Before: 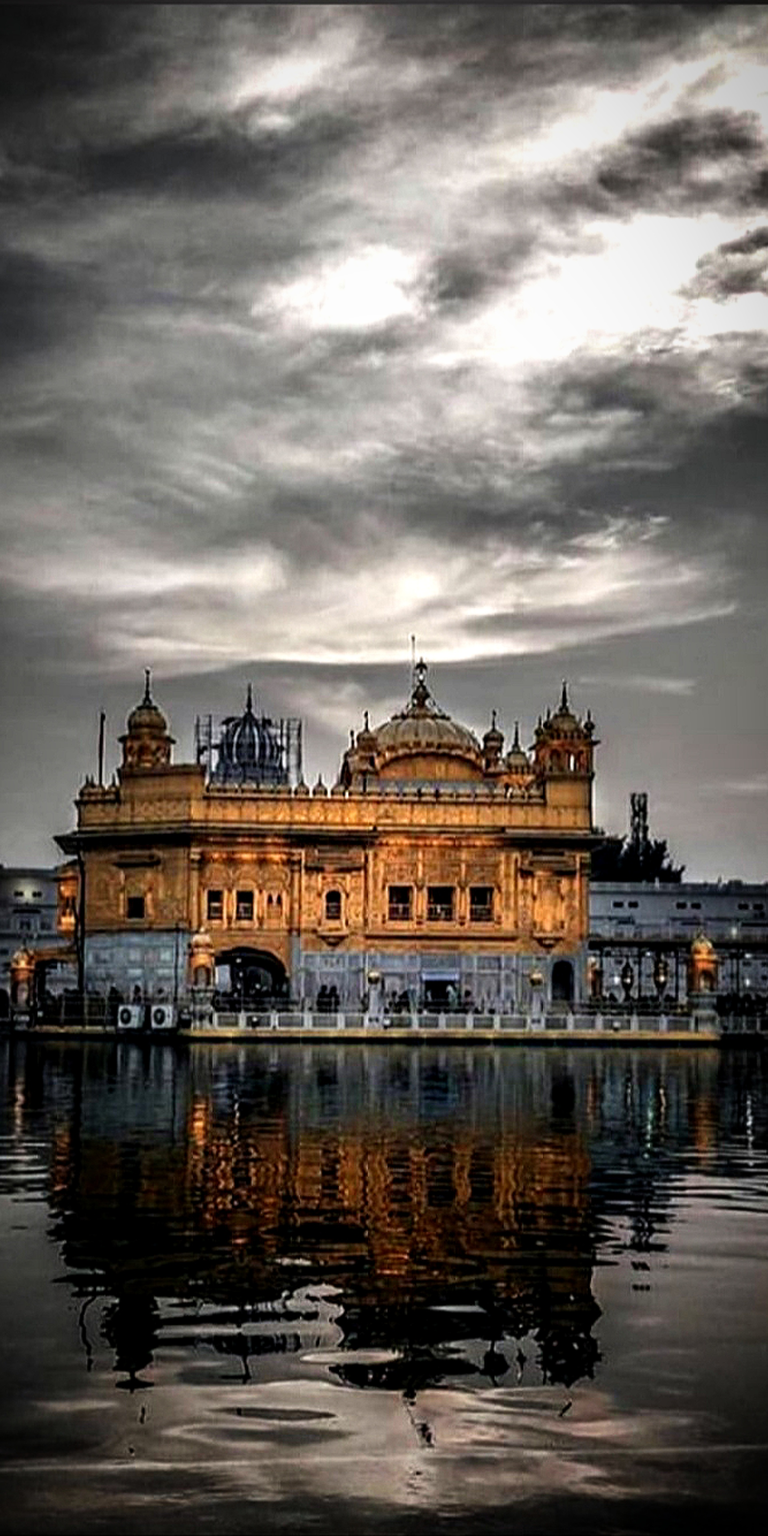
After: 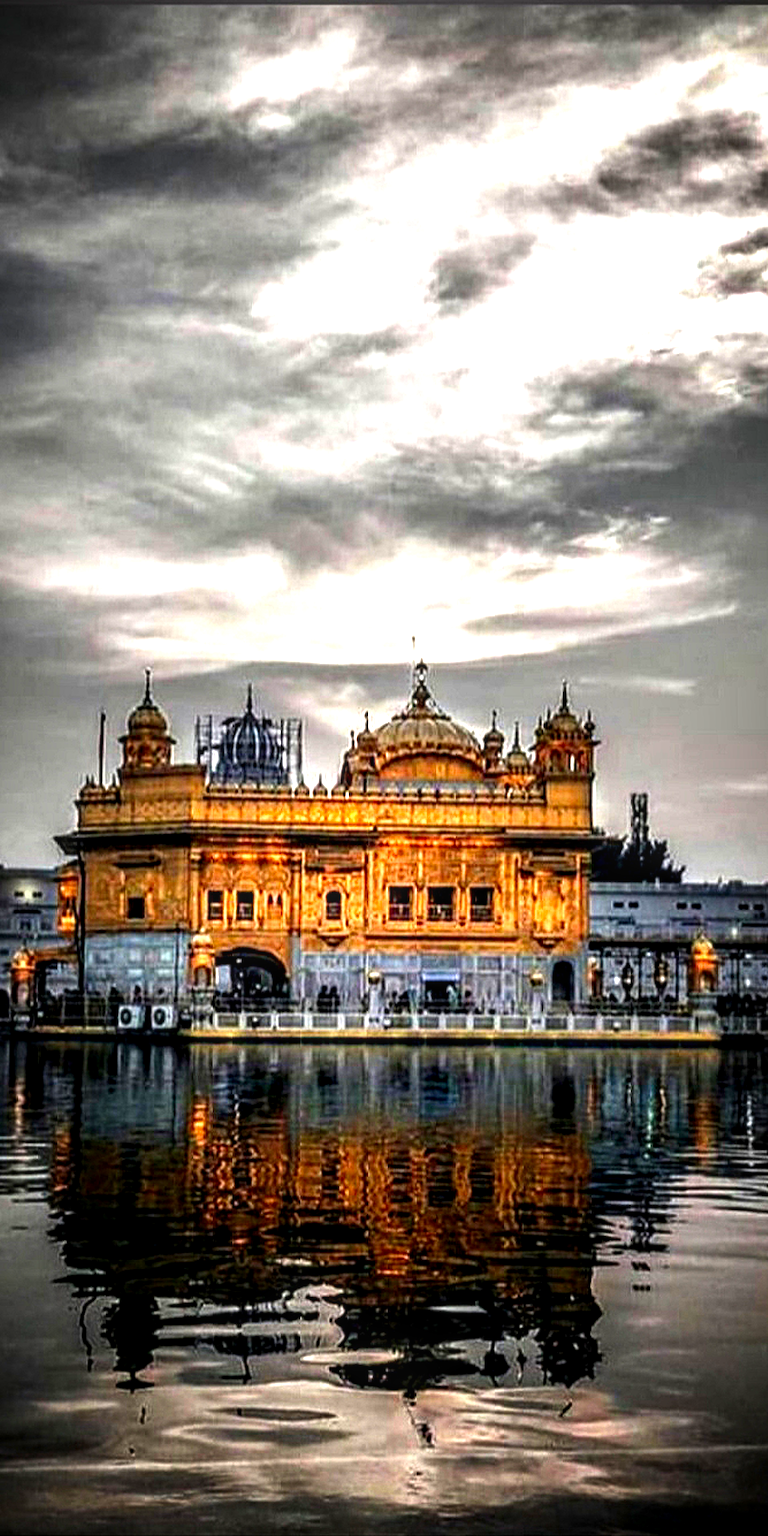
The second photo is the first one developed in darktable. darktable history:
local contrast: on, module defaults
exposure: black level correction 0, exposure 1 EV, compensate exposure bias true, compensate highlight preservation false
contrast brightness saturation: brightness -0.02, saturation 0.35
